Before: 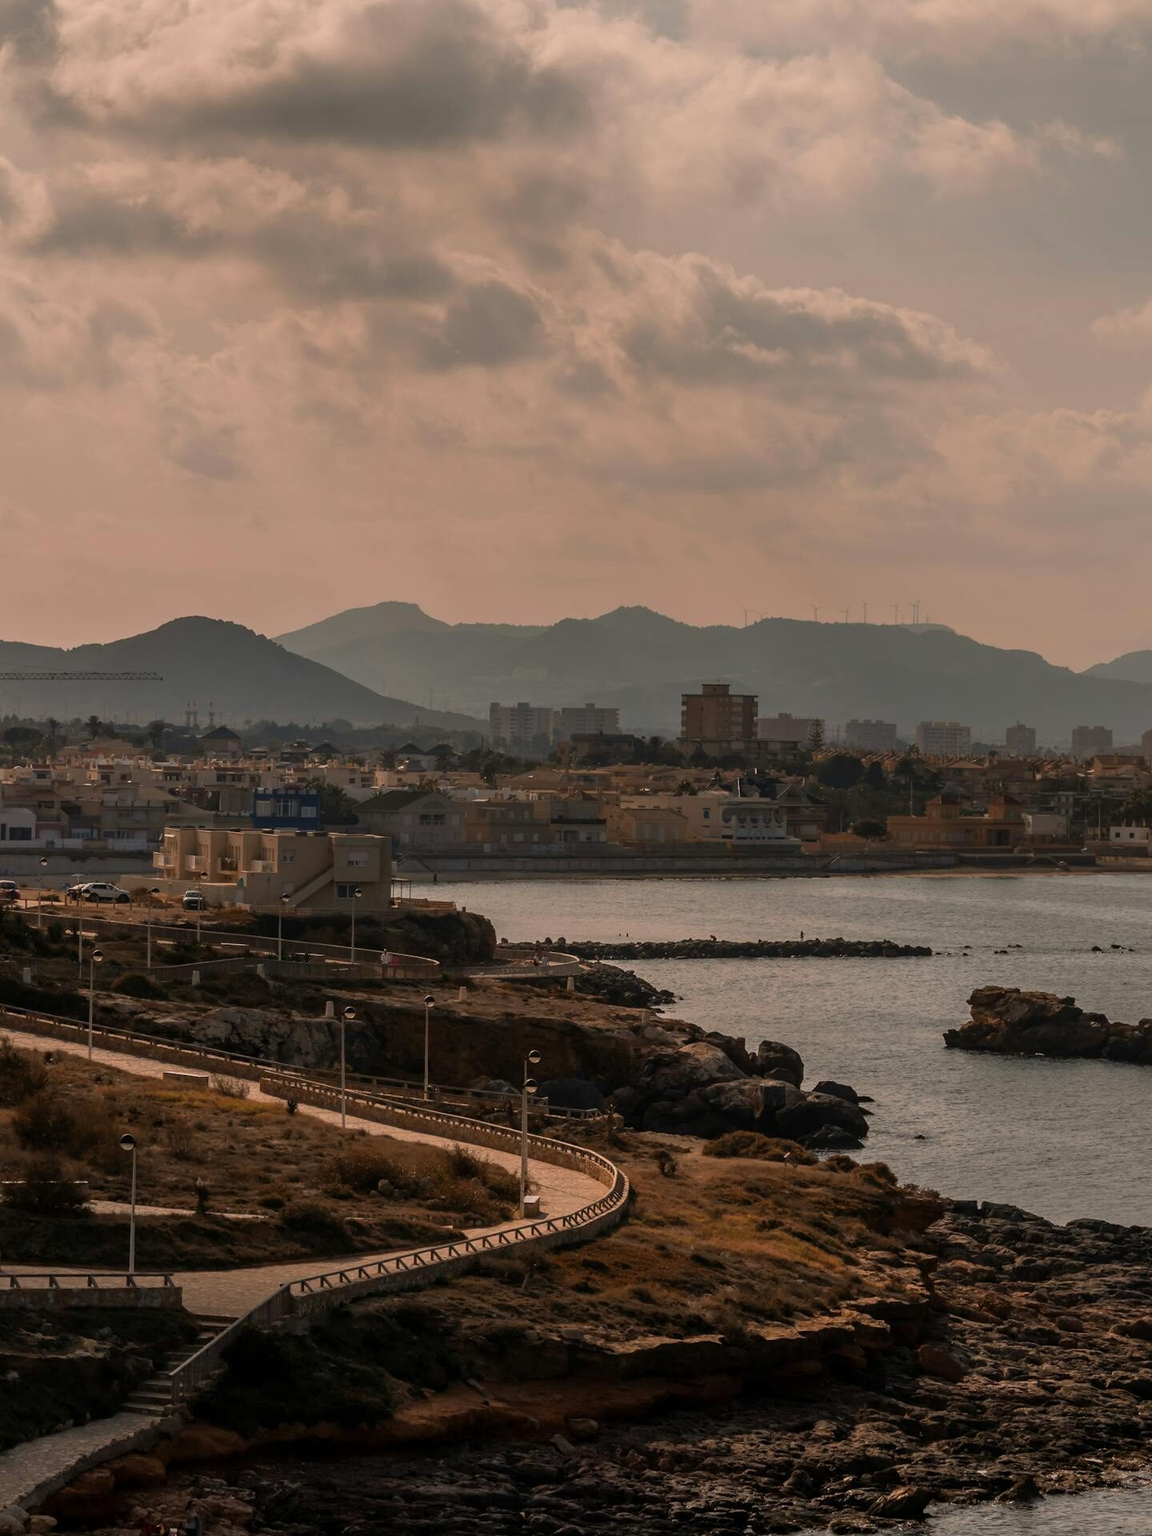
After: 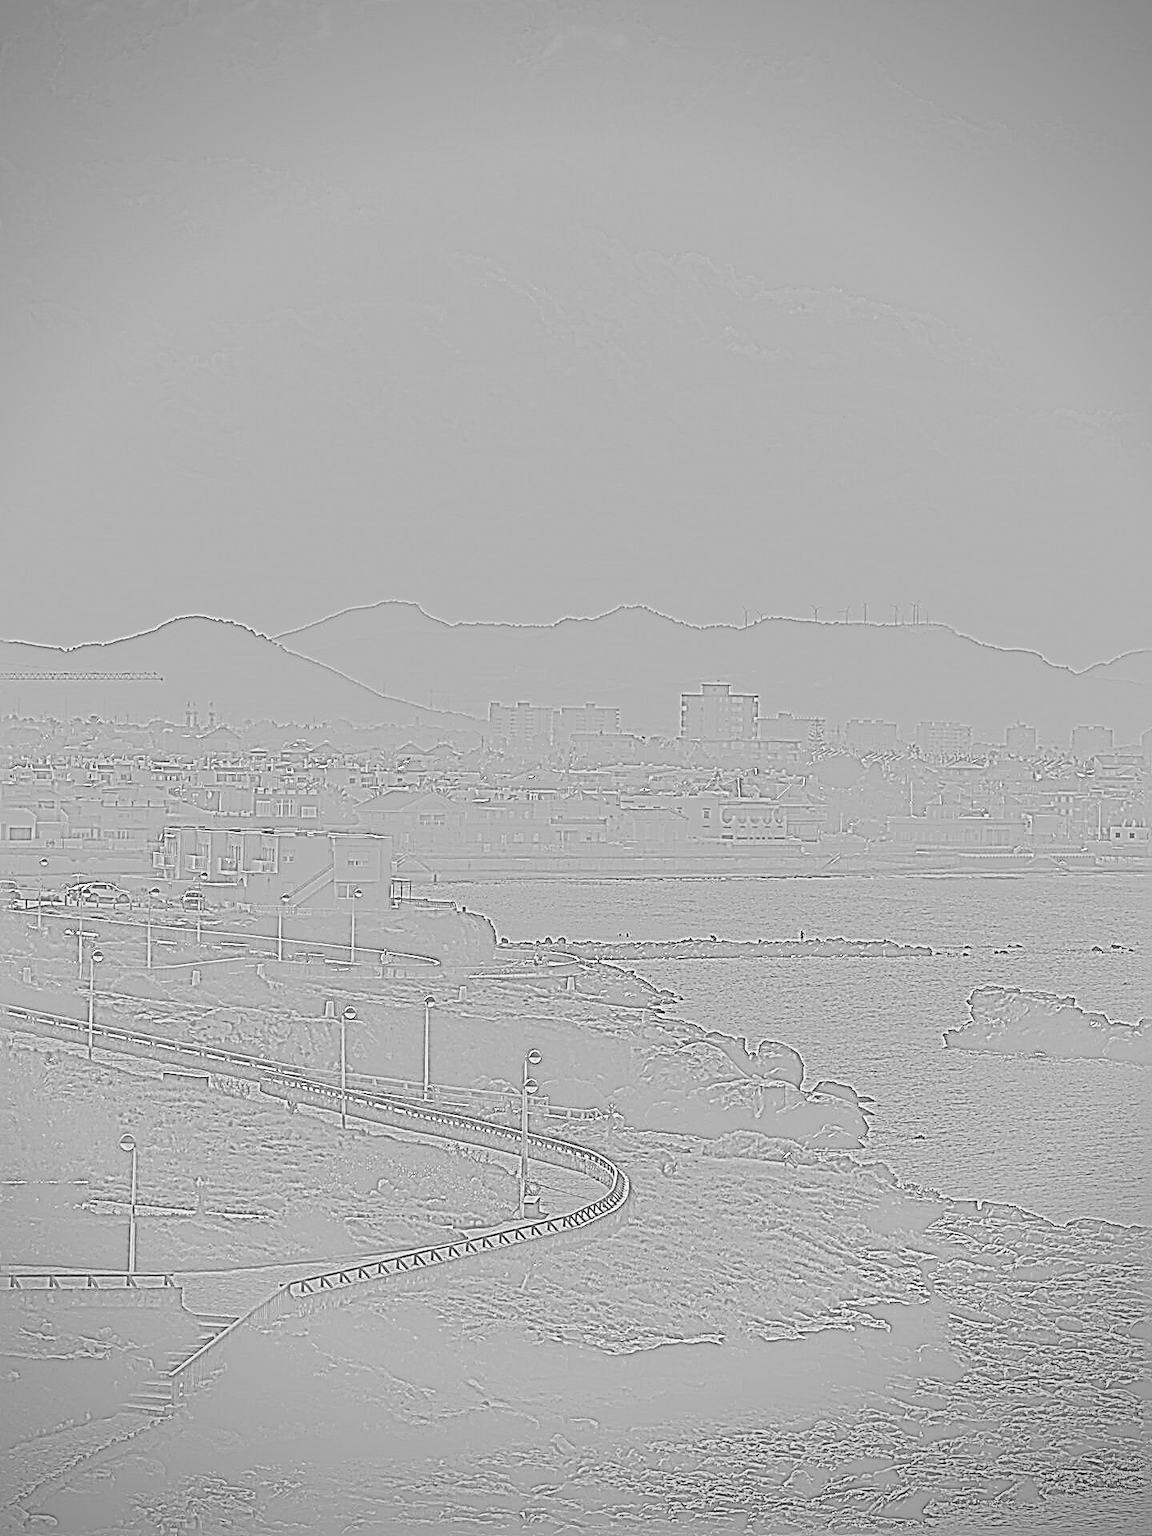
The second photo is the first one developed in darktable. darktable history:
highpass: sharpness 5.84%, contrast boost 8.44%
white balance: emerald 1
sharpen: radius 4.001, amount 2
contrast brightness saturation: contrast 0.83, brightness 0.59, saturation 0.59
exposure: black level correction 0, exposure 1 EV, compensate exposure bias true, compensate highlight preservation false
vignetting: on, module defaults
